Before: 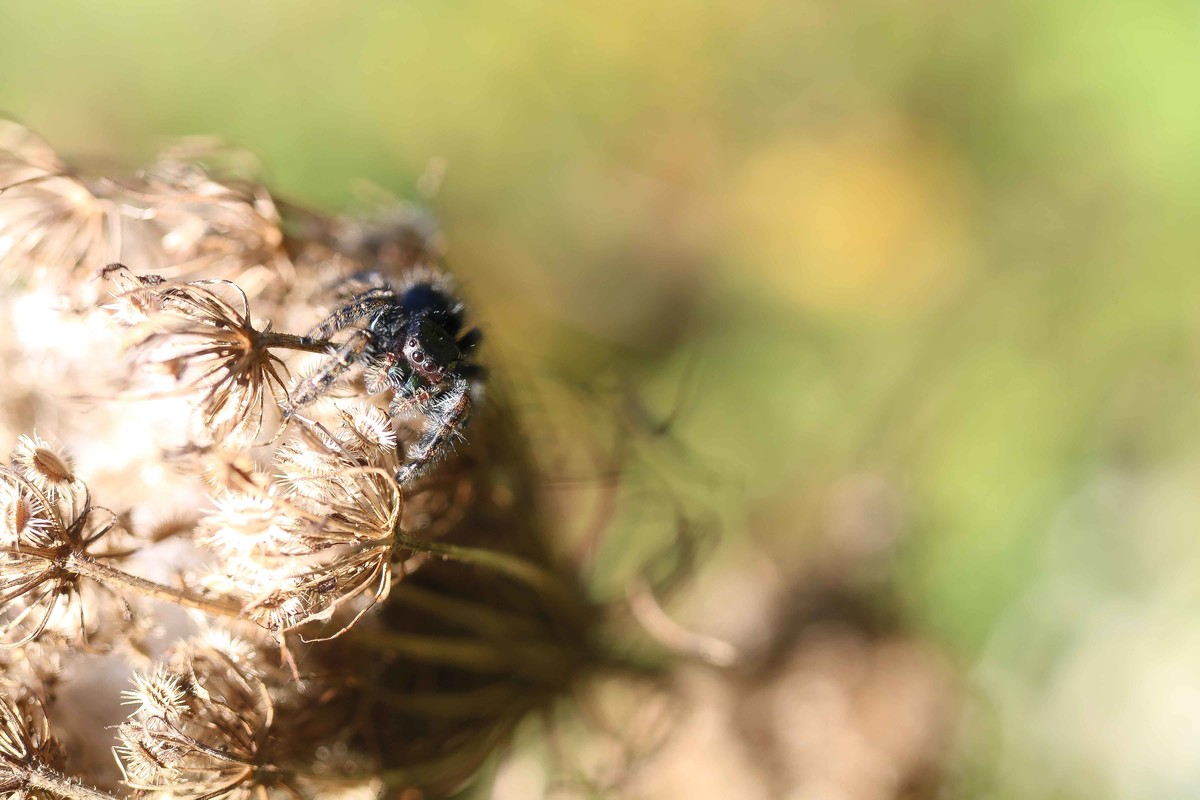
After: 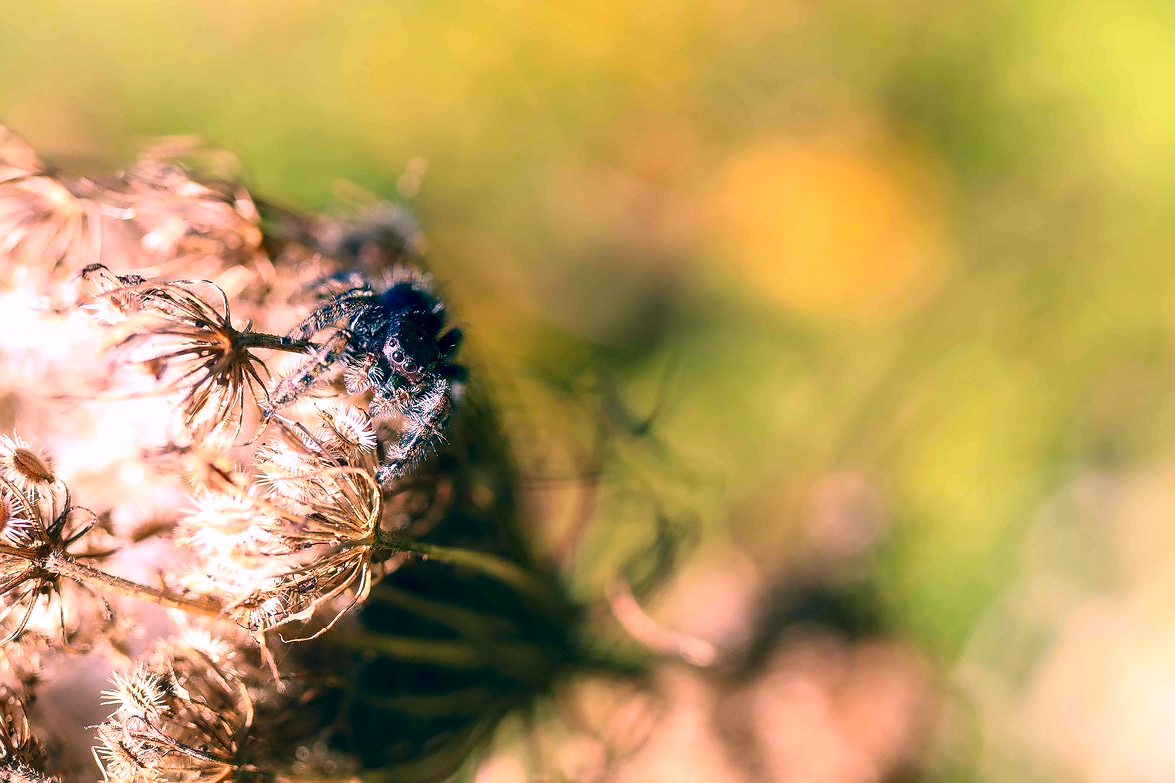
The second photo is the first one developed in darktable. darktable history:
sharpen: radius 0.969, amount 0.604
local contrast: detail 135%, midtone range 0.75
crop: left 1.743%, right 0.268%, bottom 2.011%
color correction: highlights a* 17.03, highlights b* 0.205, shadows a* -15.38, shadows b* -14.56, saturation 1.5
